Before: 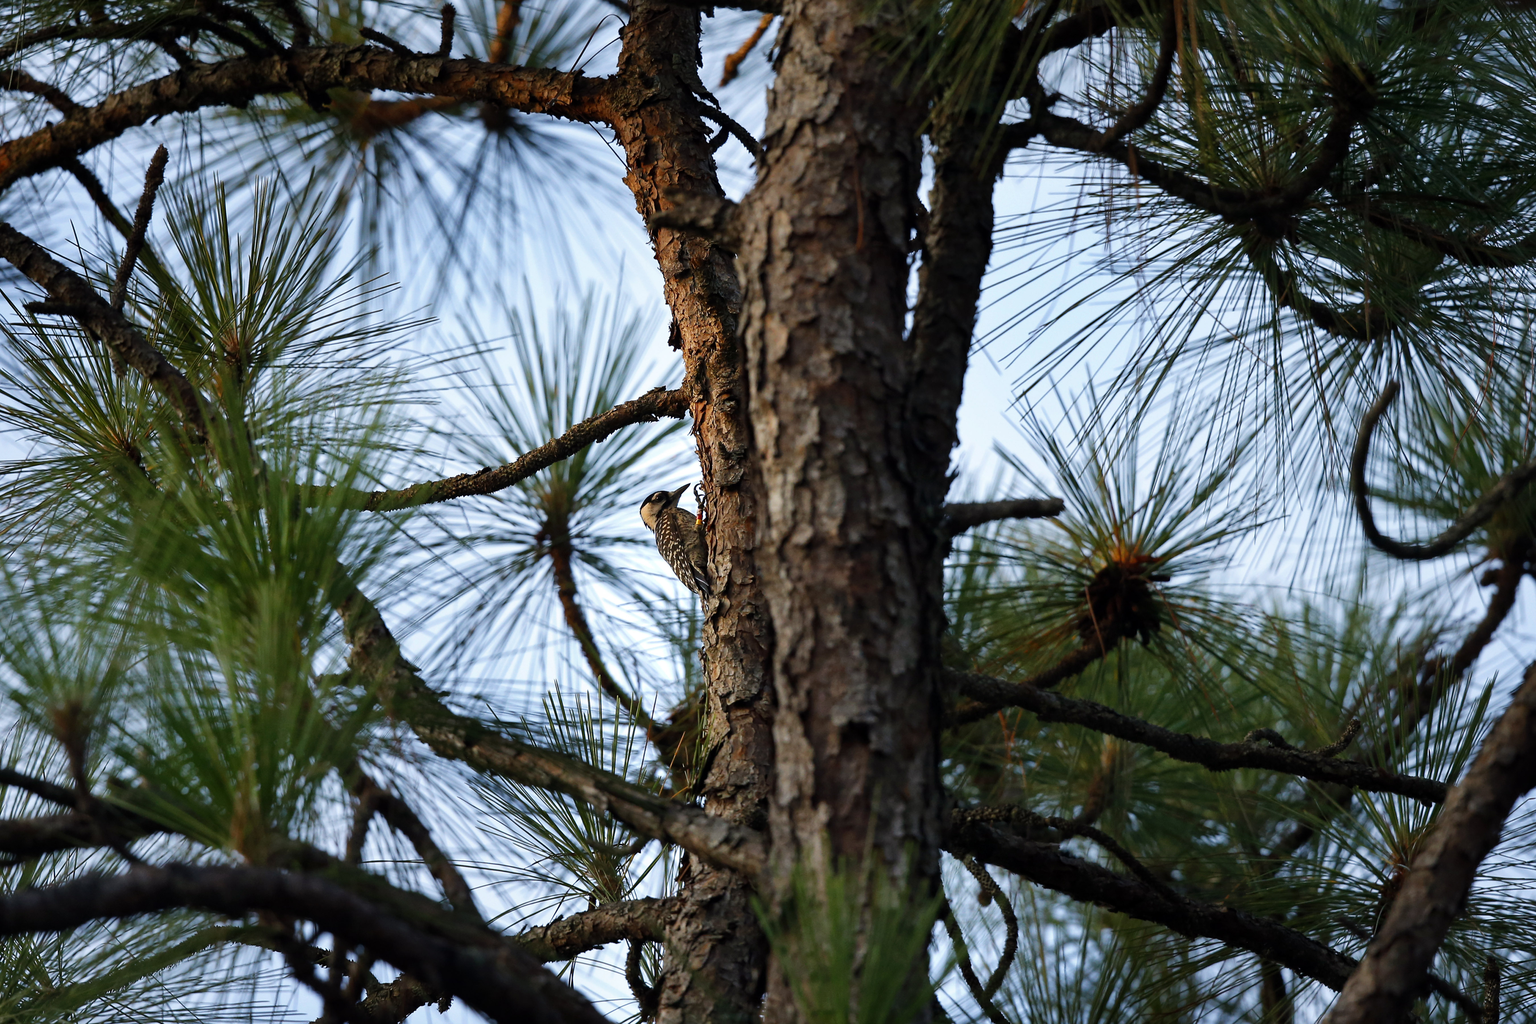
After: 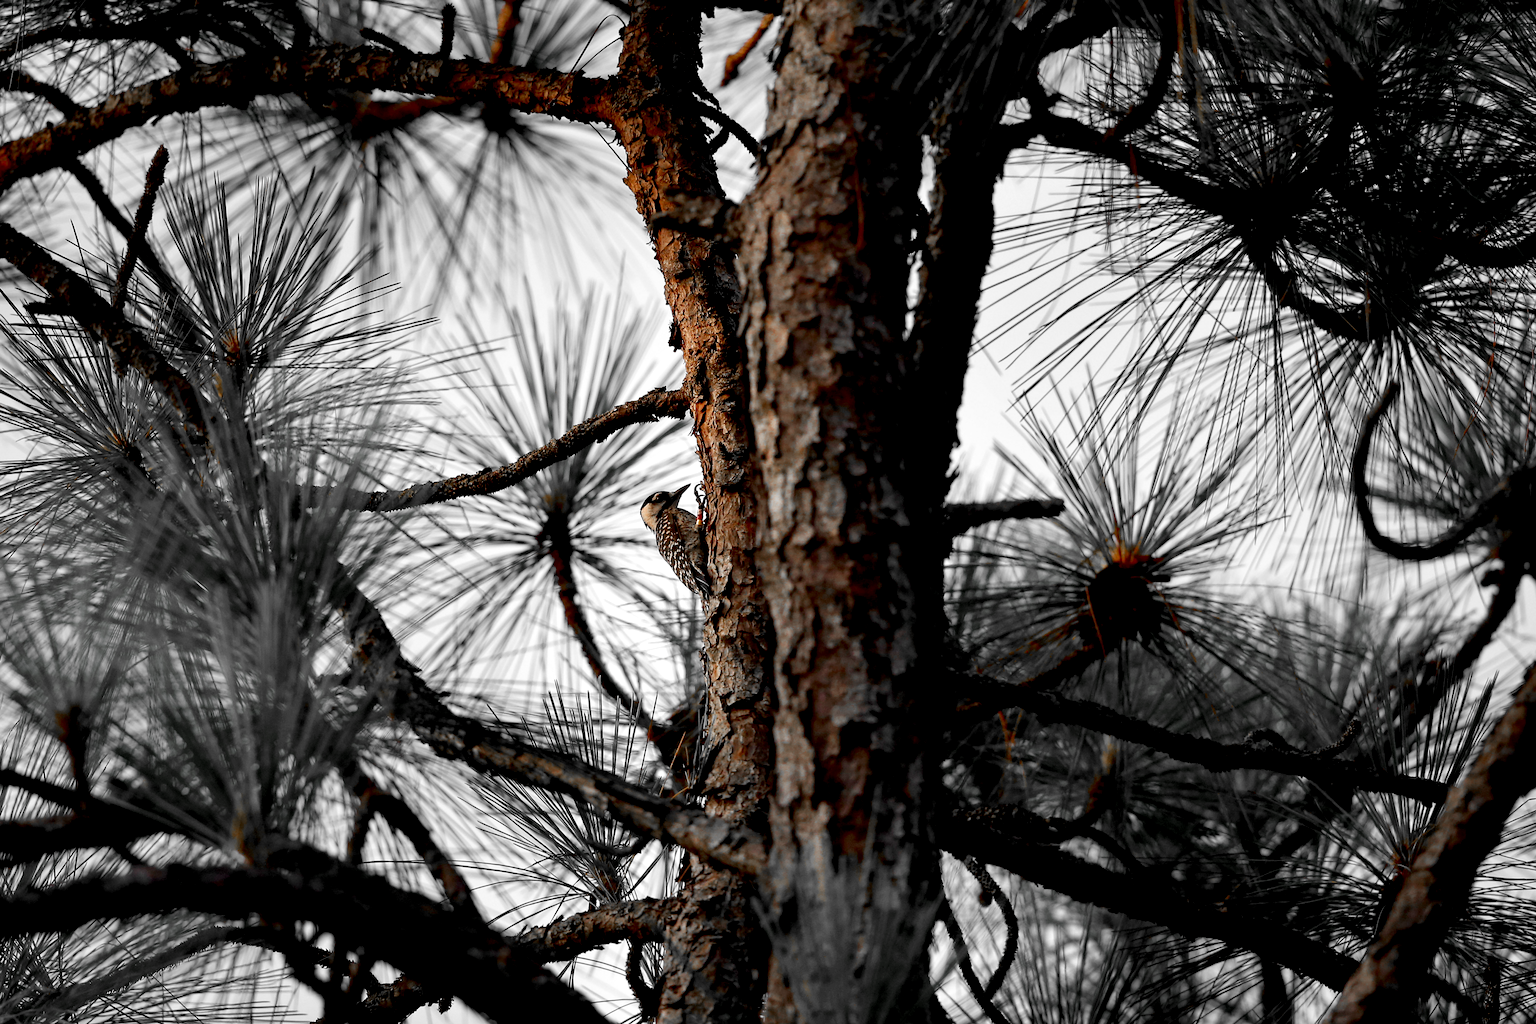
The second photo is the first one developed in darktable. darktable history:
exposure: black level correction 0.009, exposure 0.119 EV, compensate highlight preservation false
color zones: curves: ch0 [(0, 0.497) (0.096, 0.361) (0.221, 0.538) (0.429, 0.5) (0.571, 0.5) (0.714, 0.5) (0.857, 0.5) (1, 0.497)]; ch1 [(0, 0.5) (0.143, 0.5) (0.257, -0.002) (0.429, 0.04) (0.571, -0.001) (0.714, -0.015) (0.857, 0.024) (1, 0.5)]
